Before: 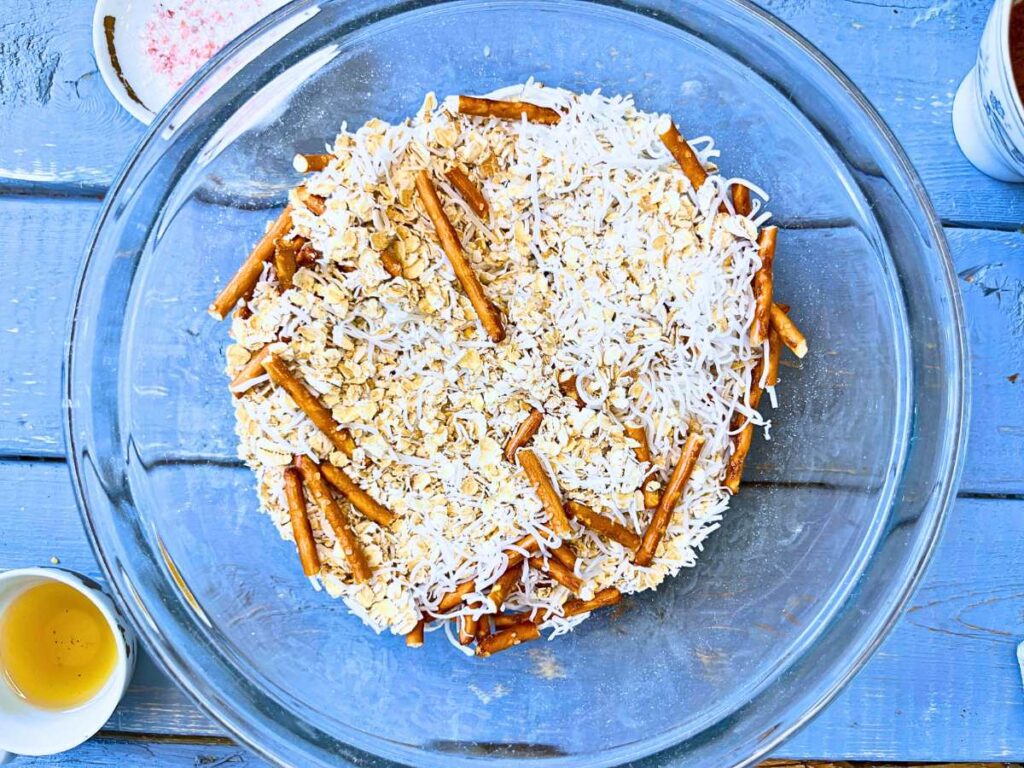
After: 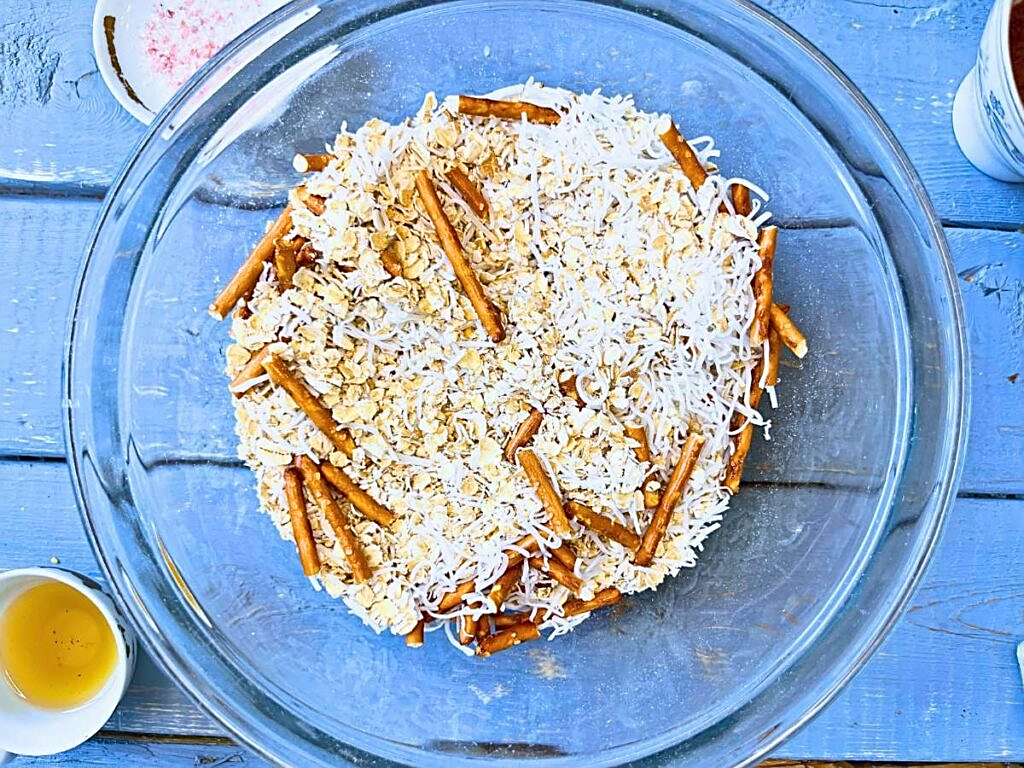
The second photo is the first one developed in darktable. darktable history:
sharpen: on, module defaults
local contrast: mode bilateral grid, contrast 100, coarseness 100, detail 91%, midtone range 0.2
